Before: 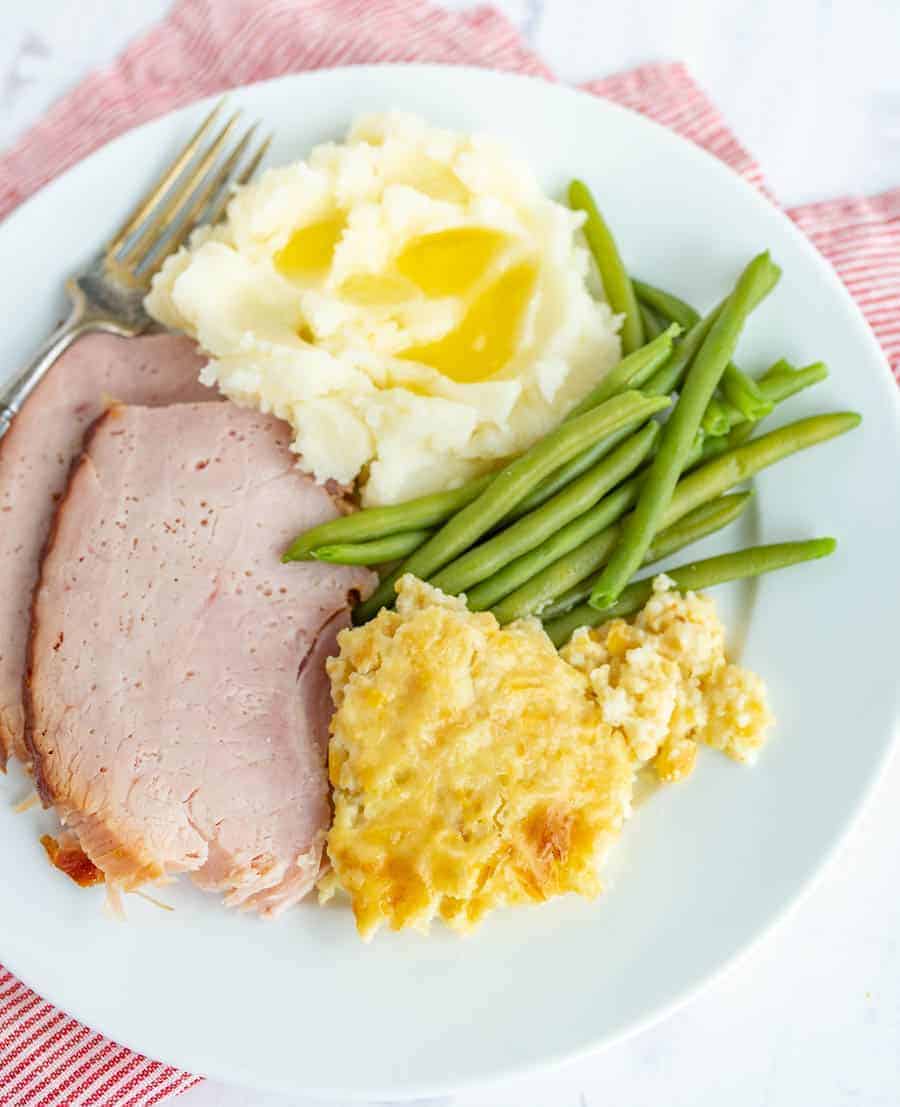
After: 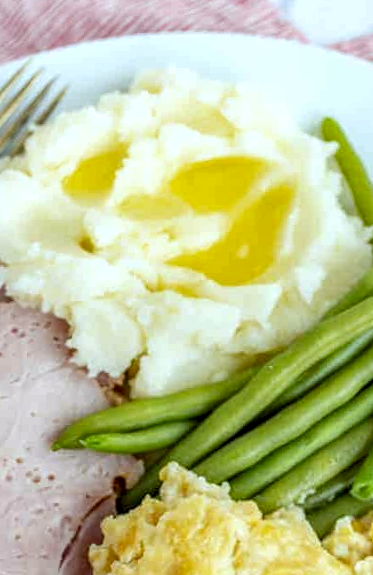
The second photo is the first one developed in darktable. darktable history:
white balance: red 0.925, blue 1.046
local contrast: detail 142%
rotate and perspective: rotation 0.72°, lens shift (vertical) -0.352, lens shift (horizontal) -0.051, crop left 0.152, crop right 0.859, crop top 0.019, crop bottom 0.964
crop: left 19.556%, right 30.401%, bottom 46.458%
